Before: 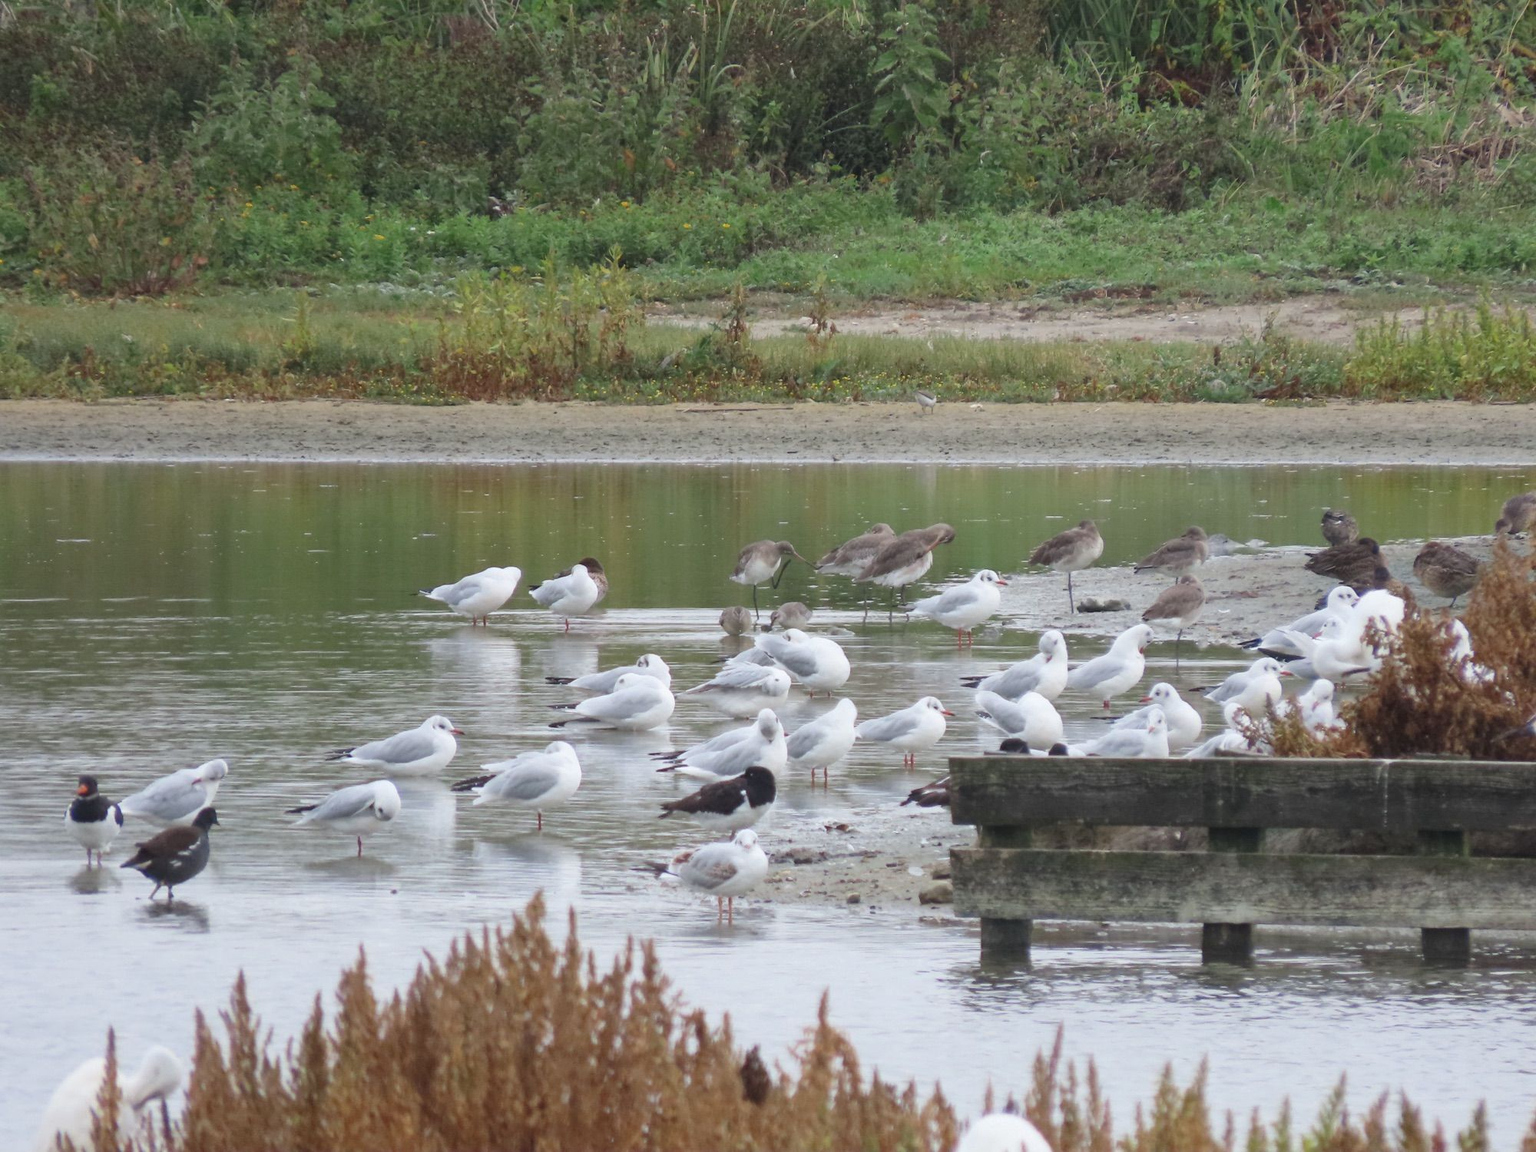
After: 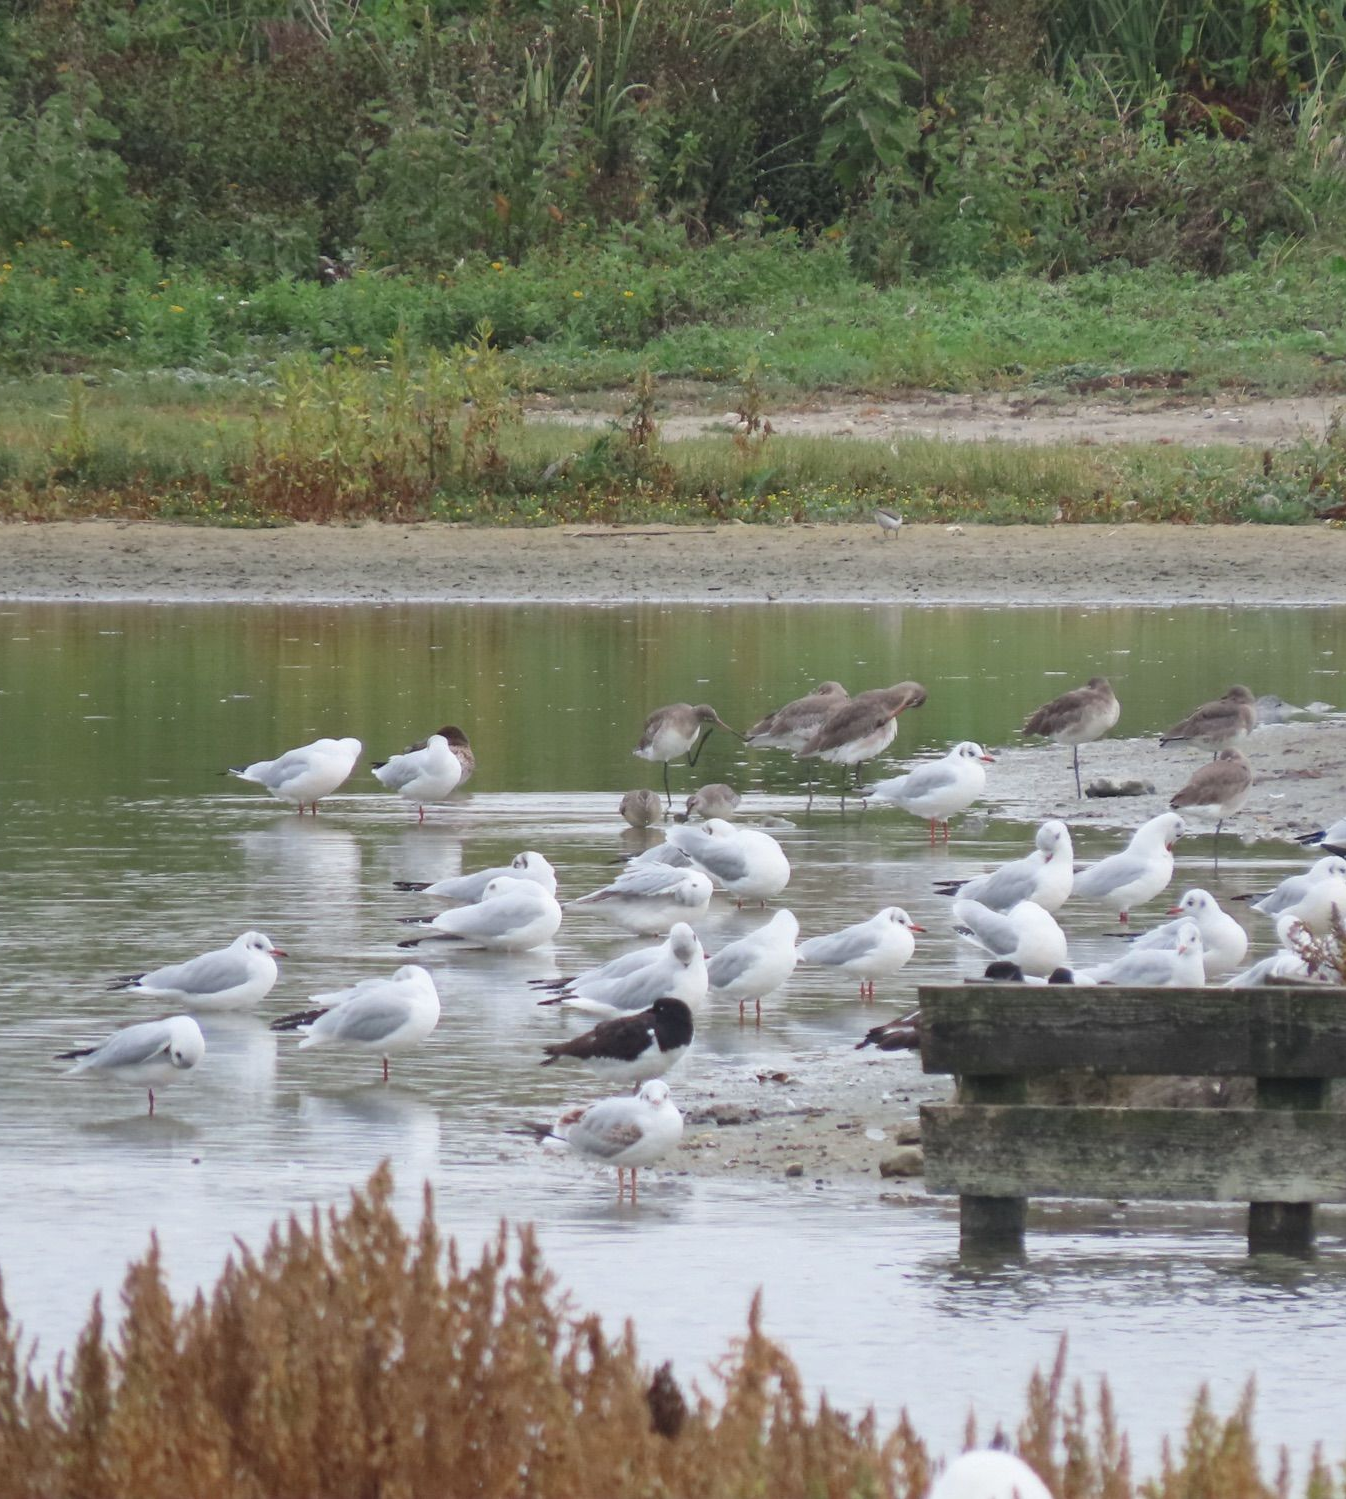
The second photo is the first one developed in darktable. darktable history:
crop and rotate: left 15.896%, right 16.79%
